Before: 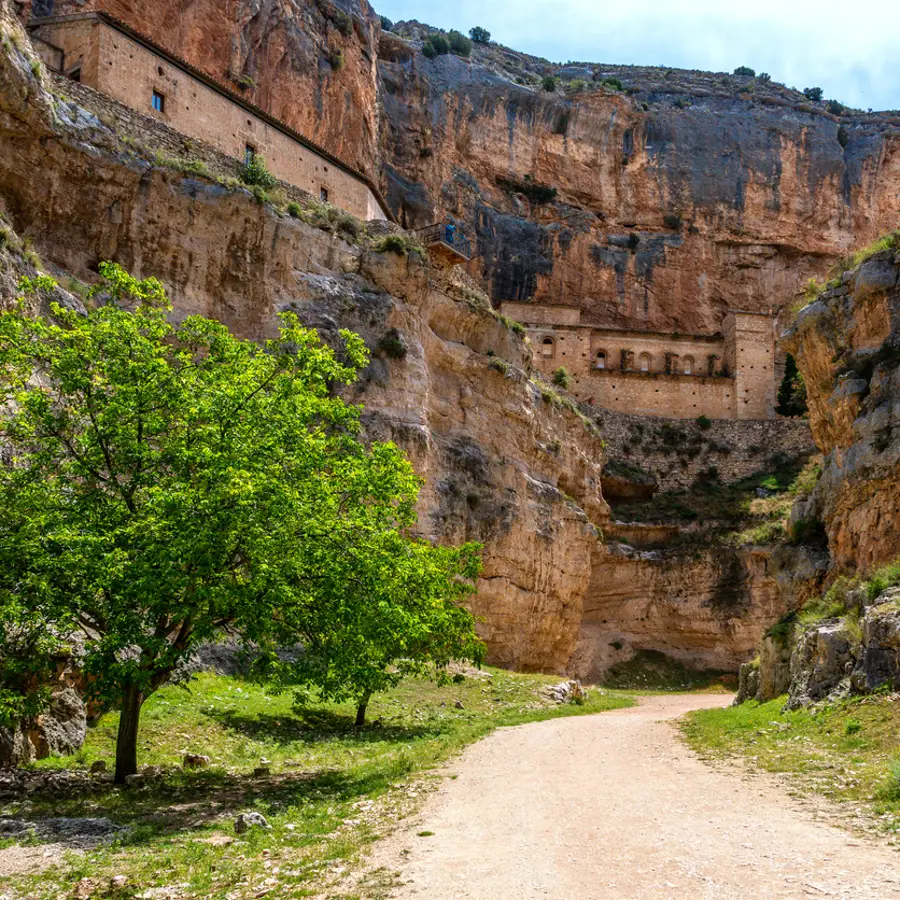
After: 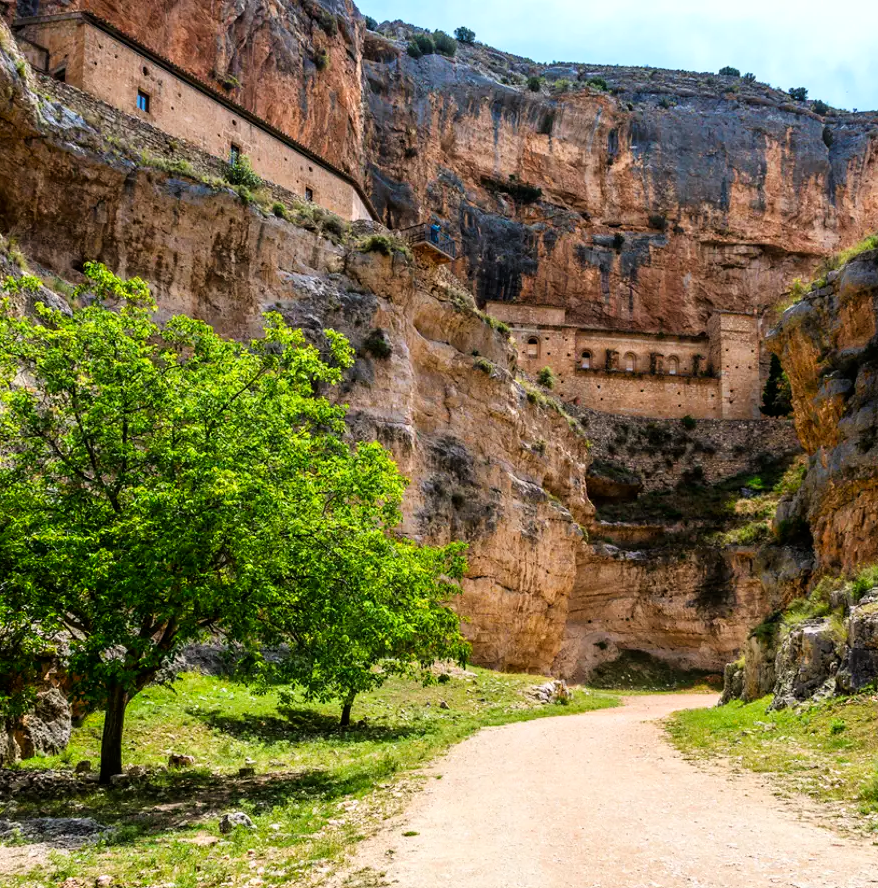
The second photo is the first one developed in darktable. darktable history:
crop and rotate: left 1.774%, right 0.633%, bottom 1.28%
shadows and highlights: shadows -88.03, highlights -35.45, shadows color adjustment 99.15%, highlights color adjustment 0%, soften with gaussian
tone curve: curves: ch0 [(0, 0) (0.004, 0.001) (0.133, 0.112) (0.325, 0.362) (0.832, 0.893) (1, 1)], color space Lab, linked channels, preserve colors none
